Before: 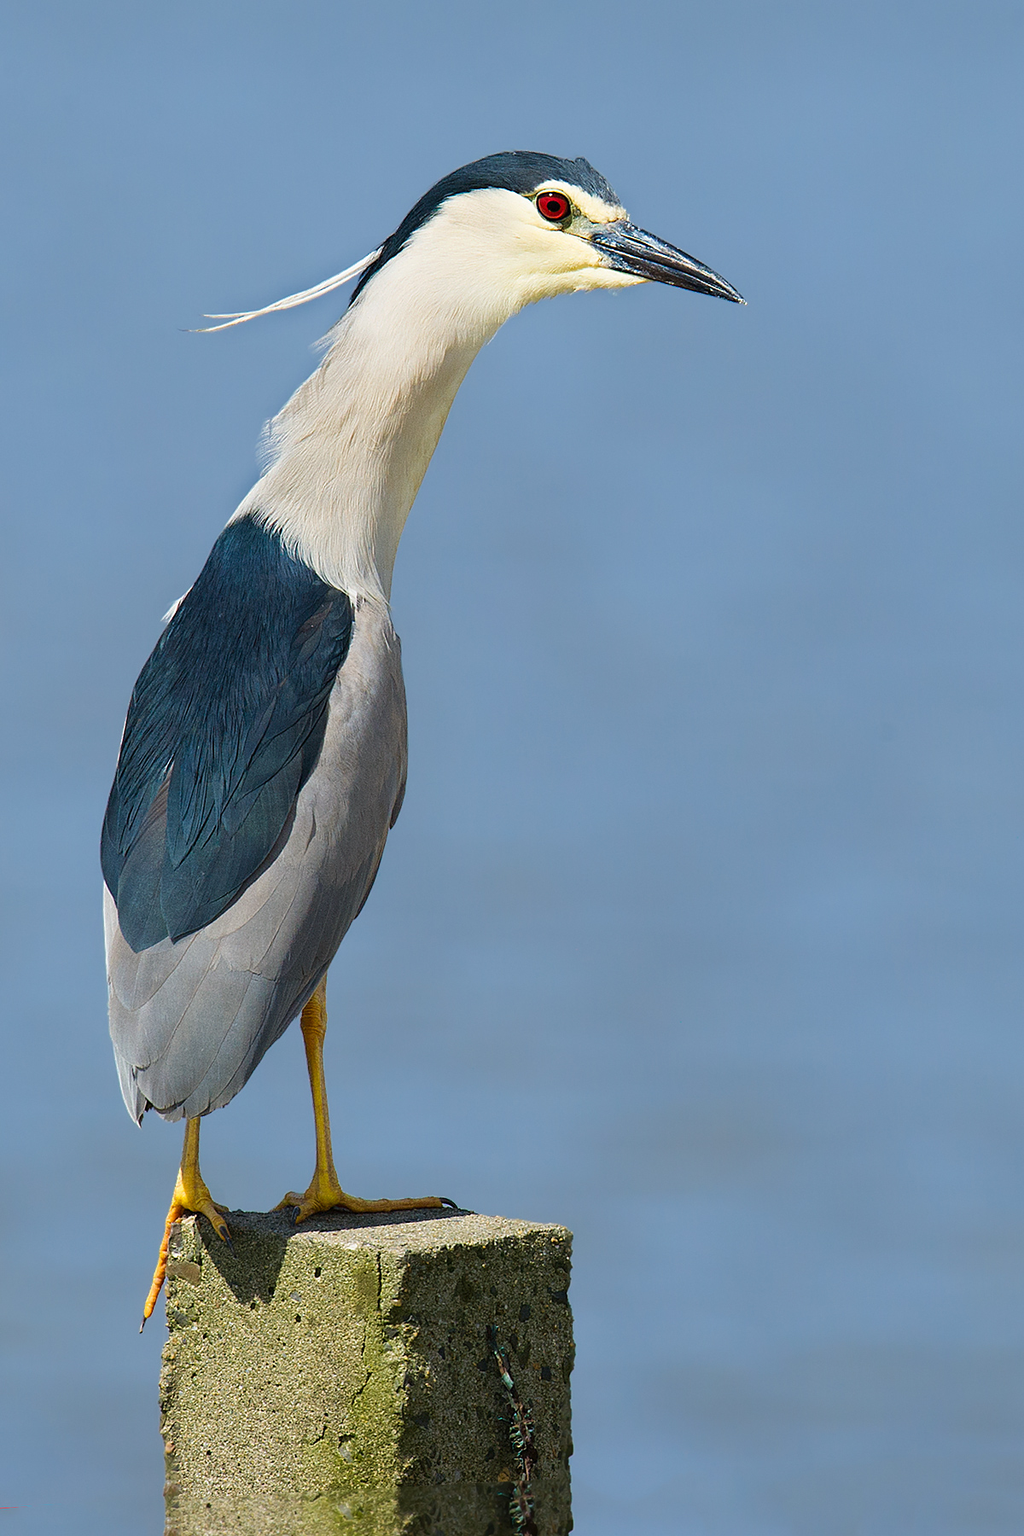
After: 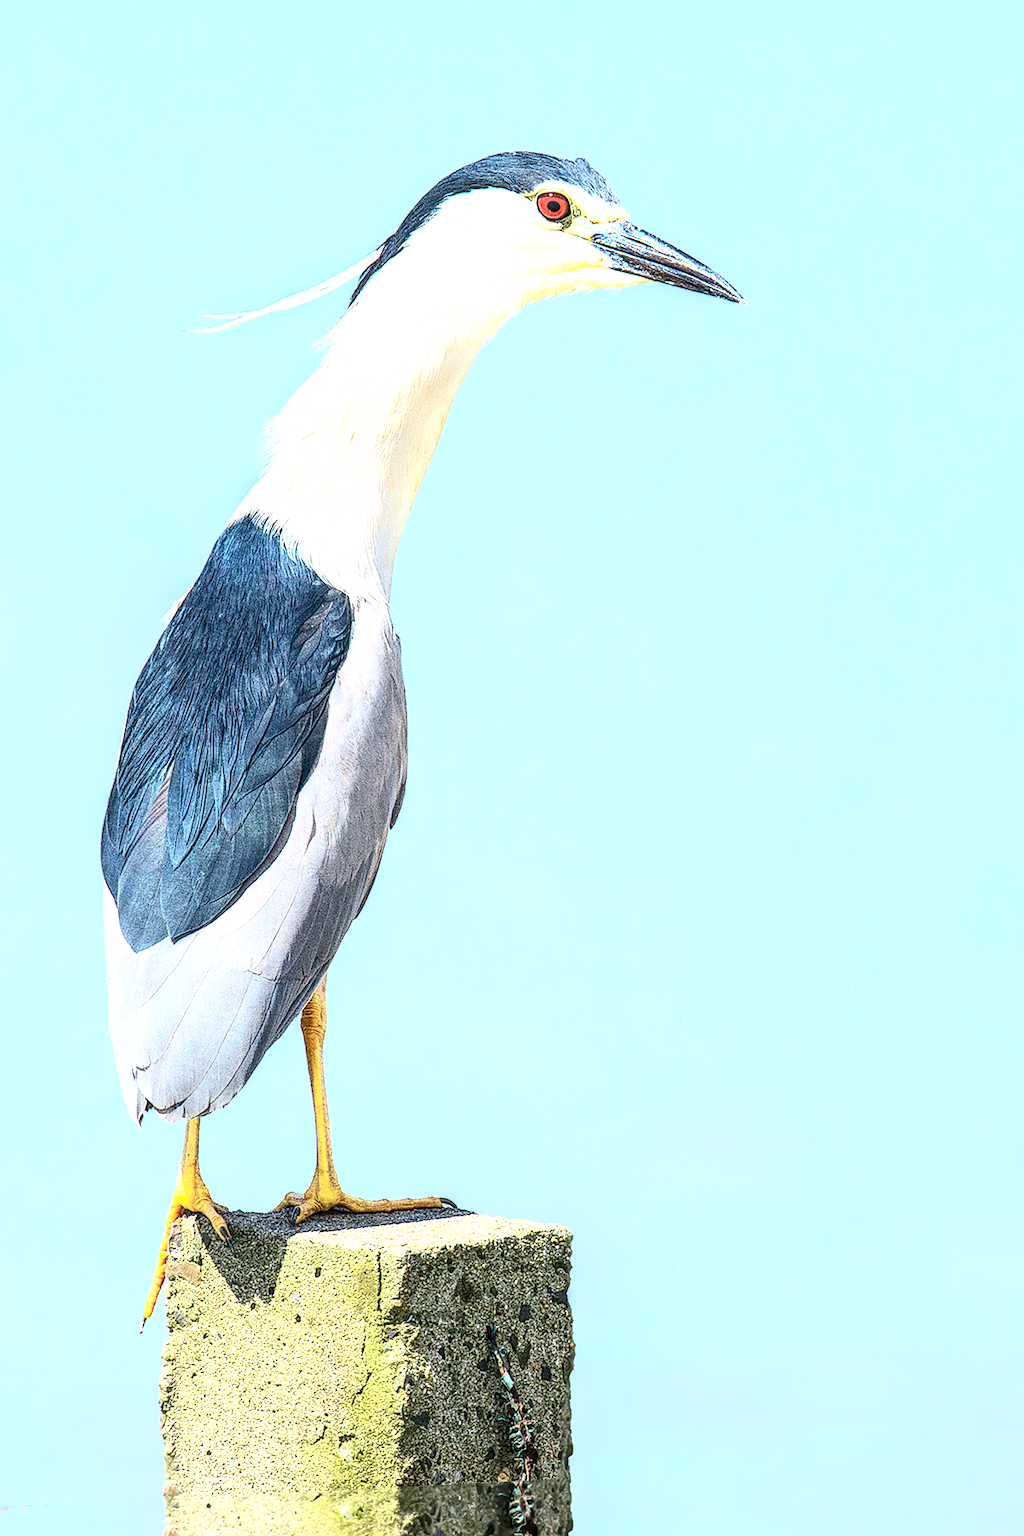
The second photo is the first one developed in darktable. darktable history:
local contrast: highlights 5%, shadows 7%, detail 181%
exposure: black level correction 0, exposure 1.388 EV, compensate highlight preservation false
color calibration: illuminant as shot in camera, x 0.358, y 0.373, temperature 4628.91 K
contrast brightness saturation: contrast 0.377, brightness 0.539
